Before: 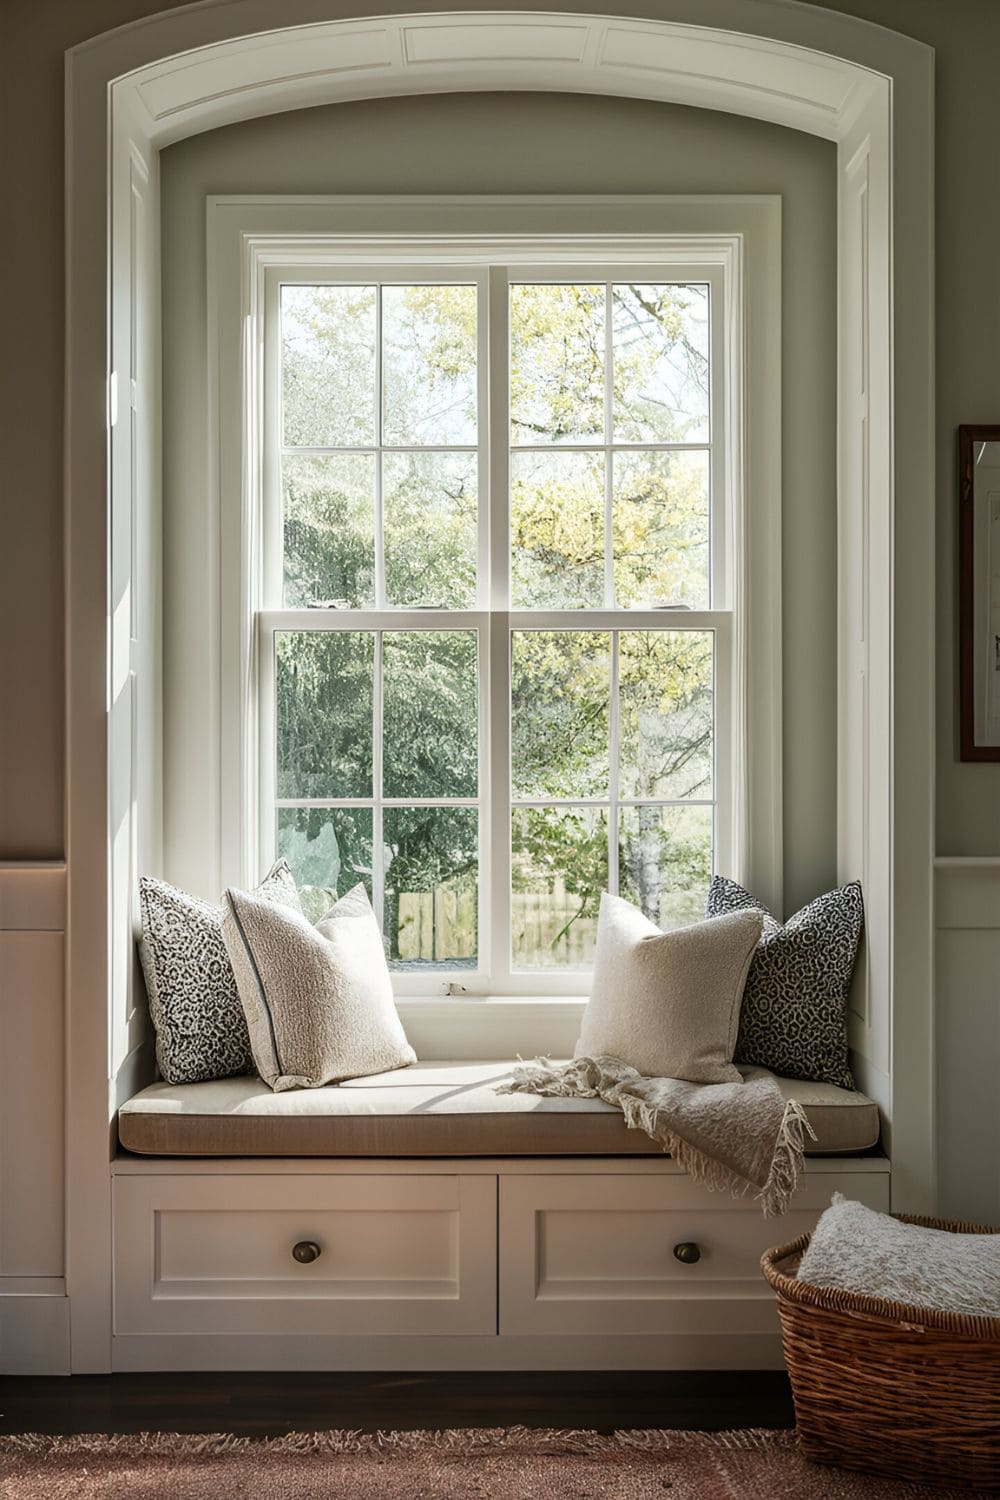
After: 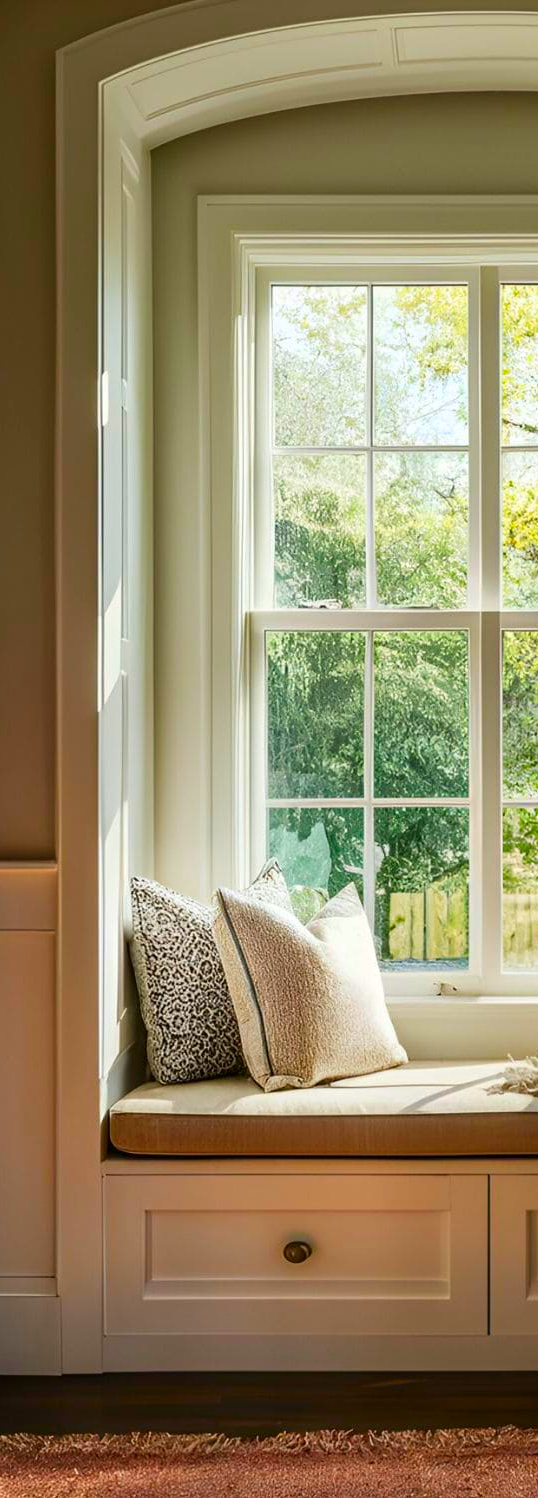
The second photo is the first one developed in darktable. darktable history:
crop: left 0.951%, right 45.189%, bottom 0.09%
color correction: highlights b* 0.042, saturation 2.14
